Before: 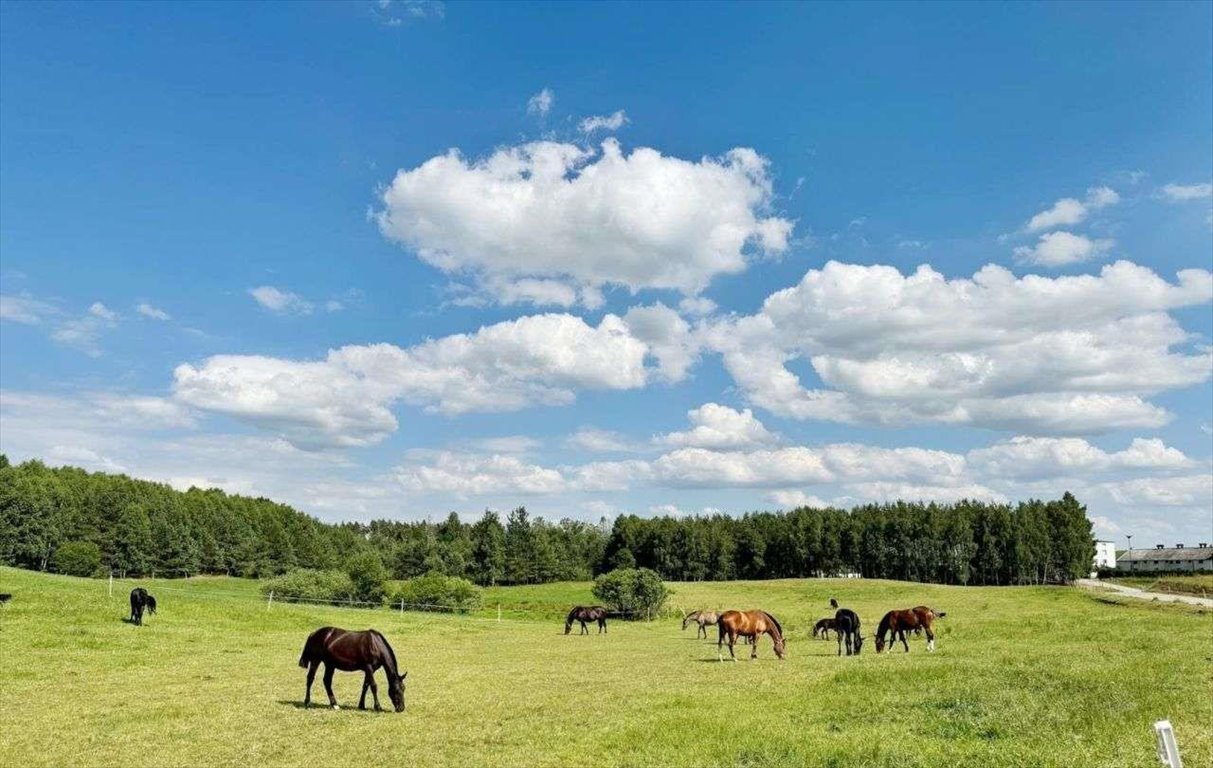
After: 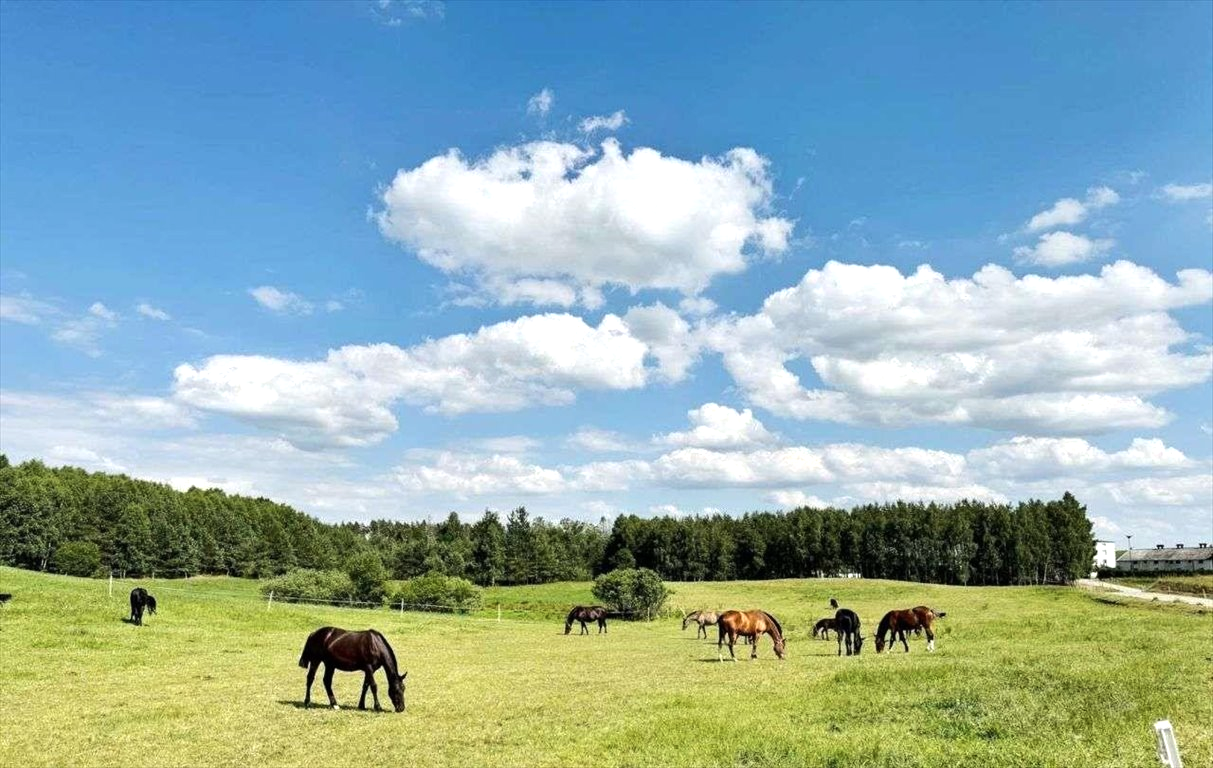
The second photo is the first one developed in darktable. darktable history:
color zones: curves: ch0 [(0, 0.447) (0.184, 0.543) (0.323, 0.476) (0.429, 0.445) (0.571, 0.443) (0.714, 0.451) (0.857, 0.452) (1, 0.447)]; ch1 [(0, 0.464) (0.176, 0.46) (0.287, 0.177) (0.429, 0.002) (0.571, 0) (0.714, 0) (0.857, 0) (1, 0.464)], mix -93.26%
tone equalizer: -8 EV -0.424 EV, -7 EV -0.38 EV, -6 EV -0.337 EV, -5 EV -0.239 EV, -3 EV 0.253 EV, -2 EV 0.352 EV, -1 EV 0.377 EV, +0 EV 0.39 EV, edges refinement/feathering 500, mask exposure compensation -1.57 EV, preserve details no
